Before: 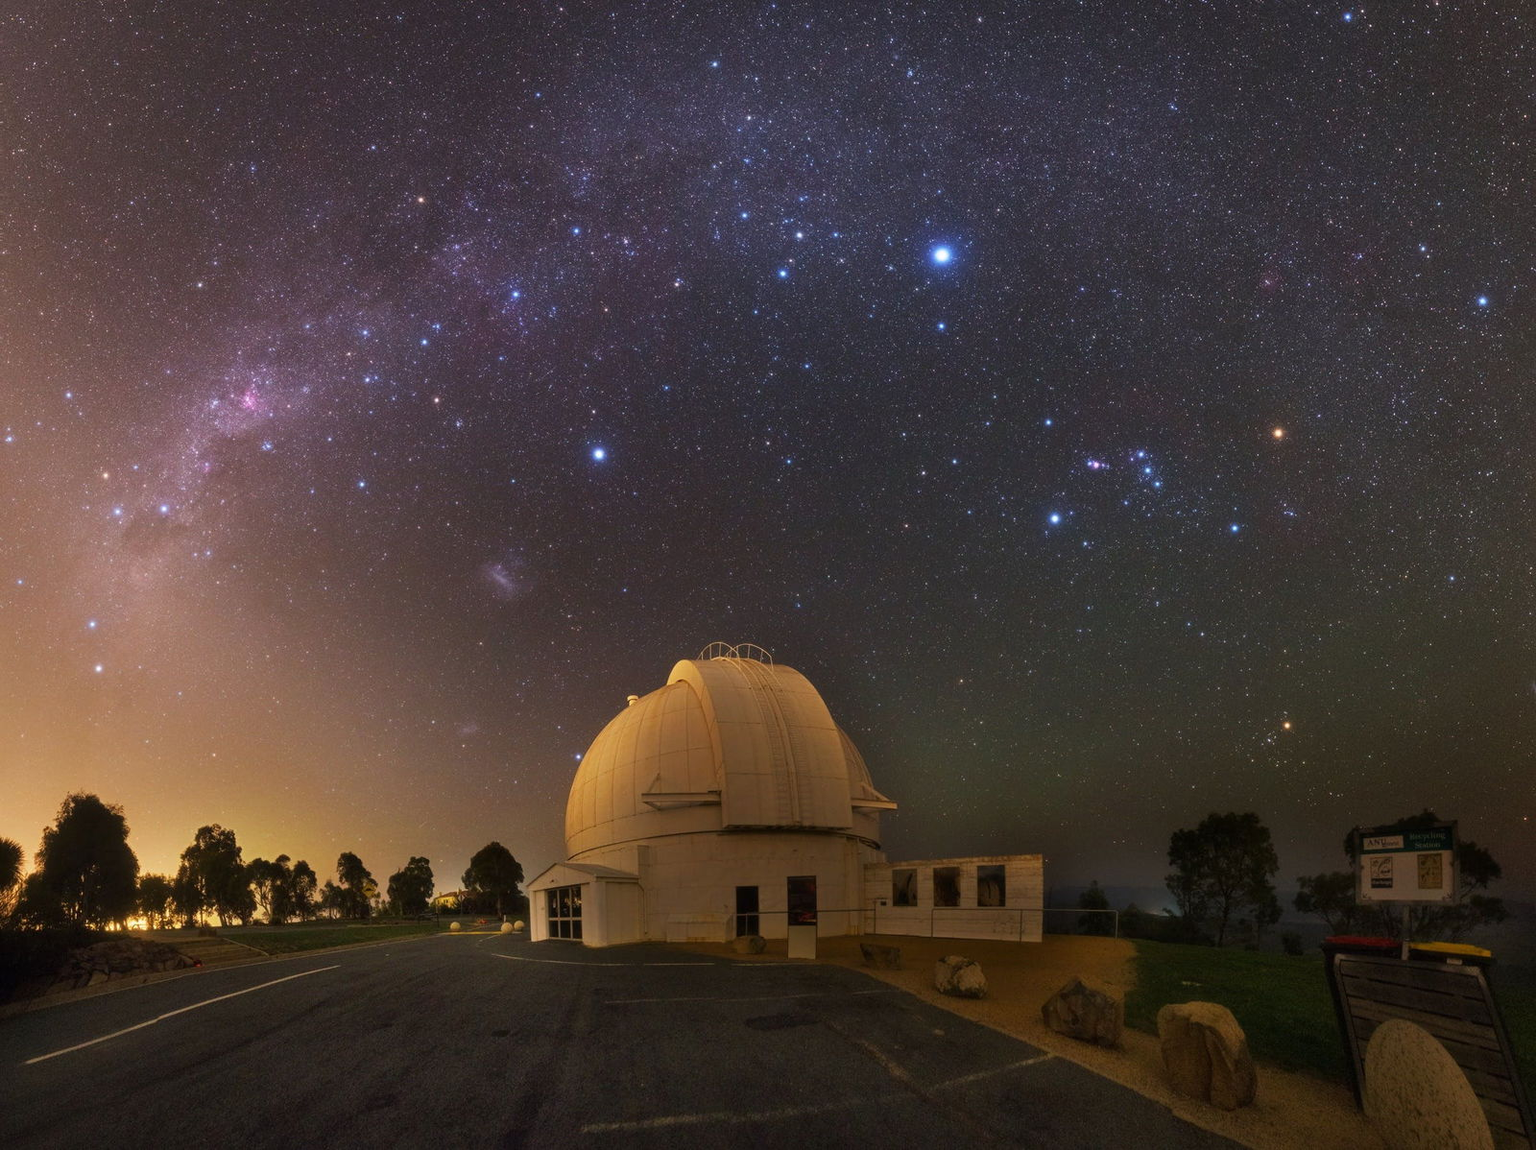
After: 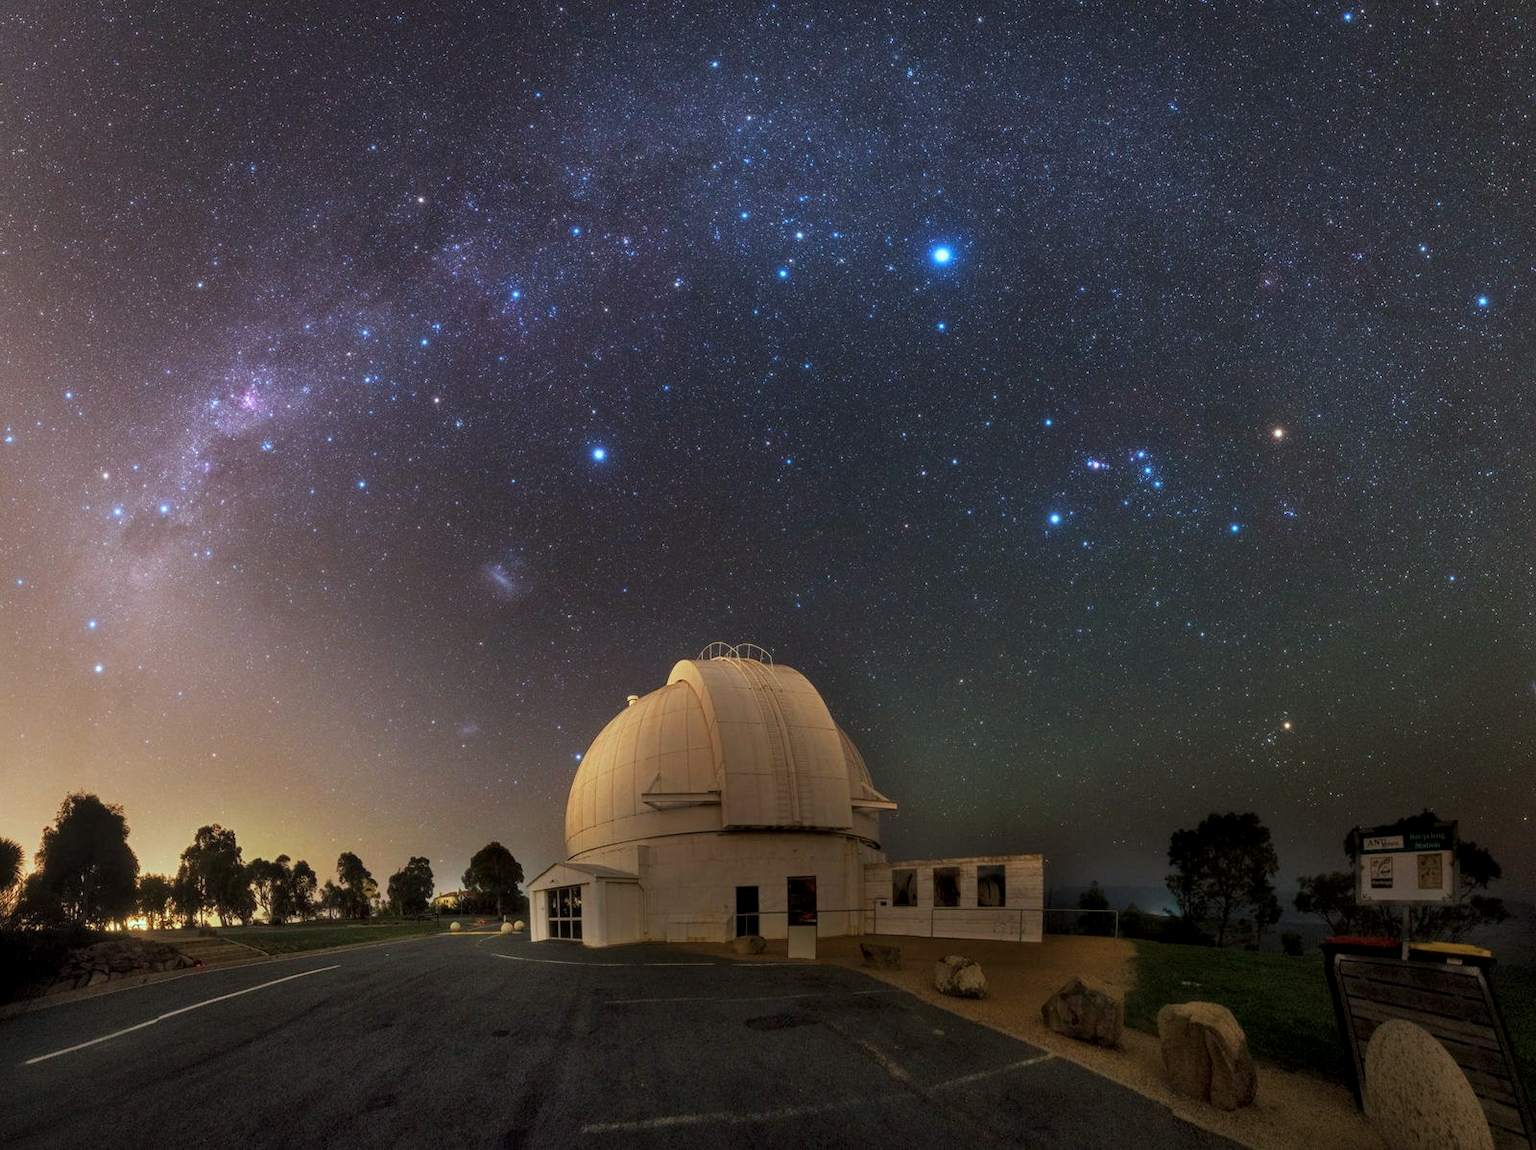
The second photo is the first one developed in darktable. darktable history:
levels: levels [0.016, 0.5, 0.996]
local contrast: on, module defaults
color correction: highlights a* -10.69, highlights b* -19.19
